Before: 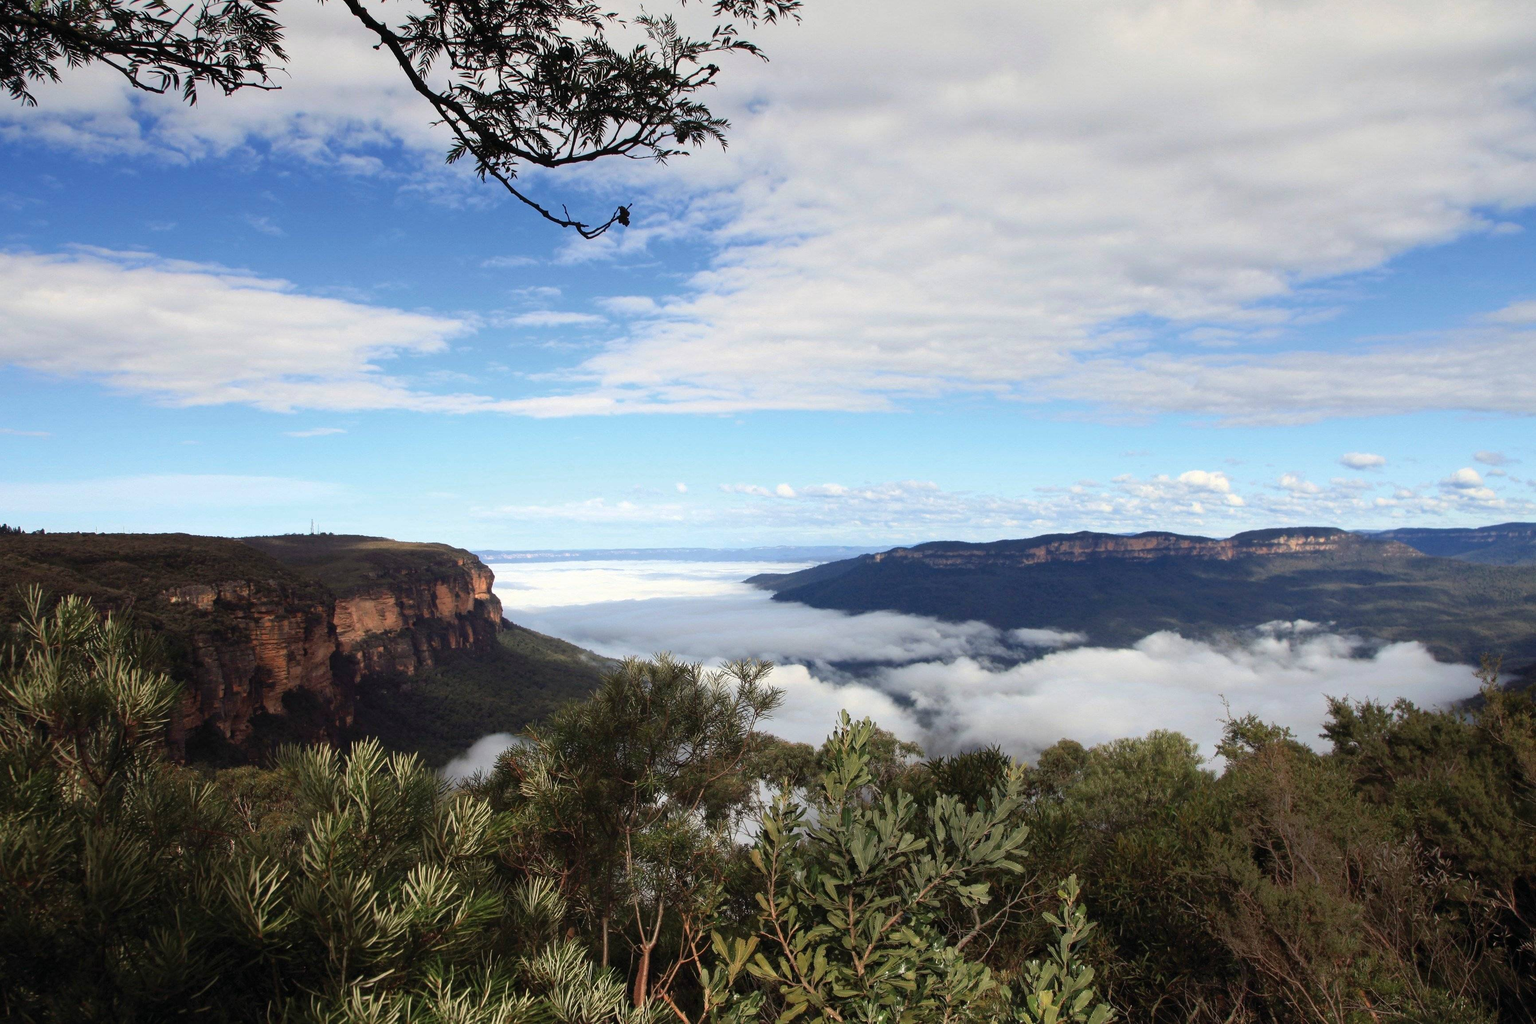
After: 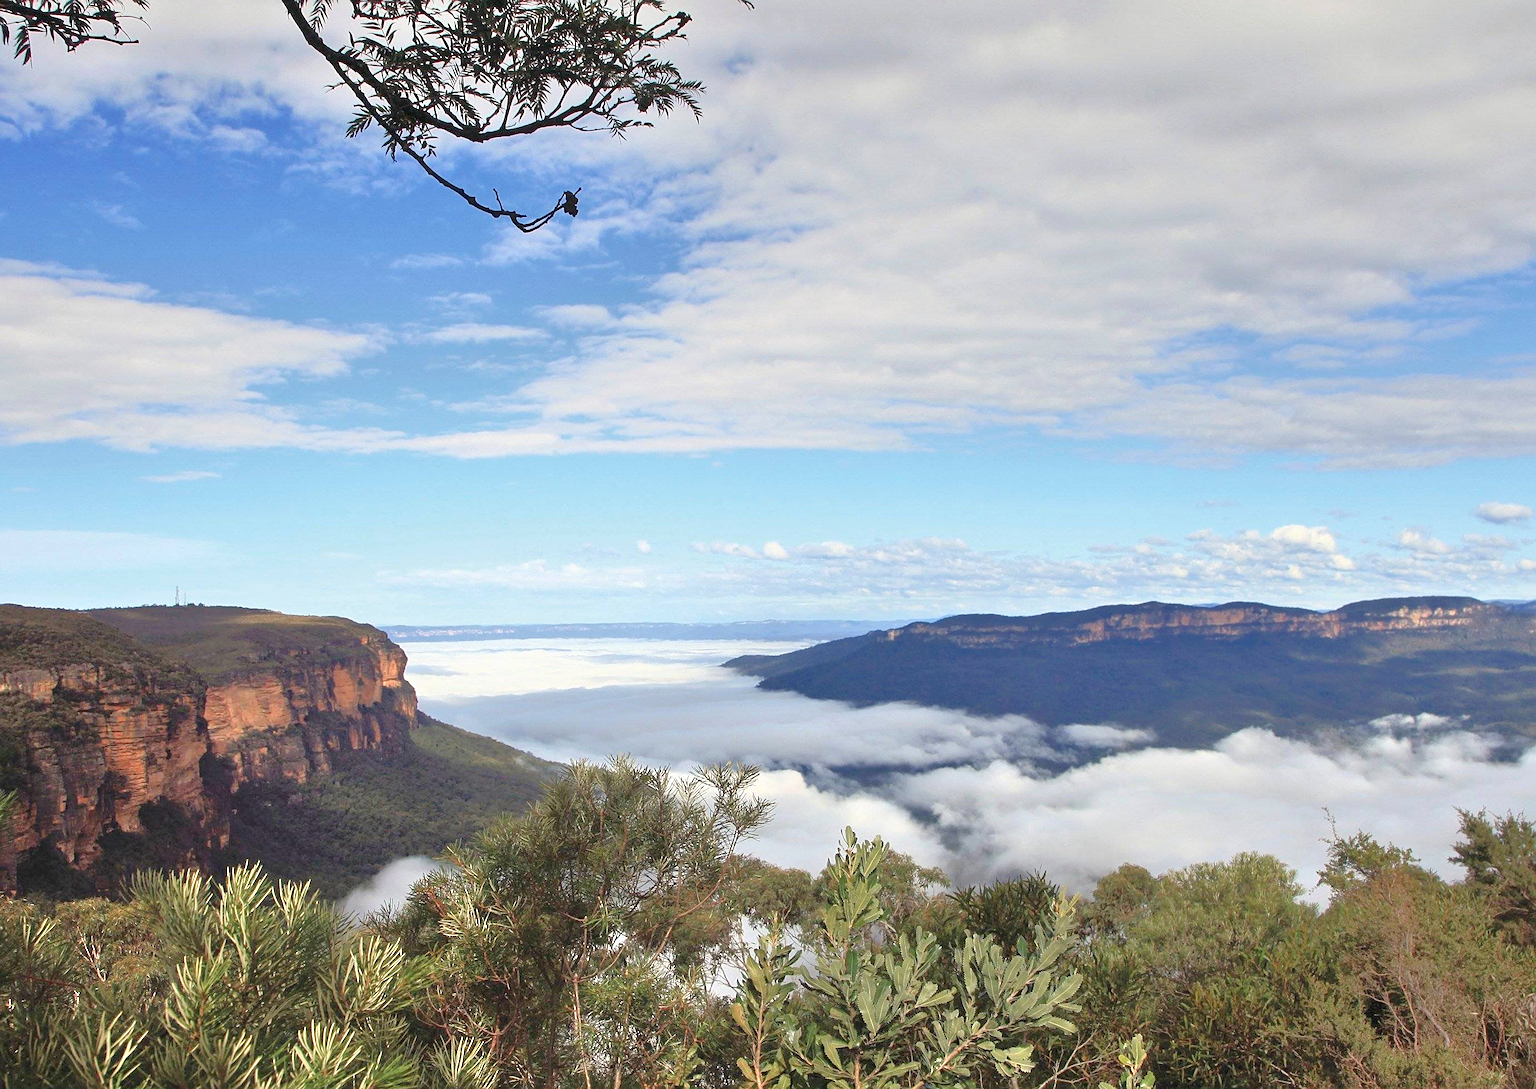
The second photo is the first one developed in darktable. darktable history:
rotate and perspective: automatic cropping off
tone equalizer: -8 EV 2 EV, -7 EV 2 EV, -6 EV 2 EV, -5 EV 2 EV, -4 EV 2 EV, -3 EV 1.5 EV, -2 EV 1 EV, -1 EV 0.5 EV
crop: left 11.225%, top 5.381%, right 9.565%, bottom 10.314%
sharpen: on, module defaults
